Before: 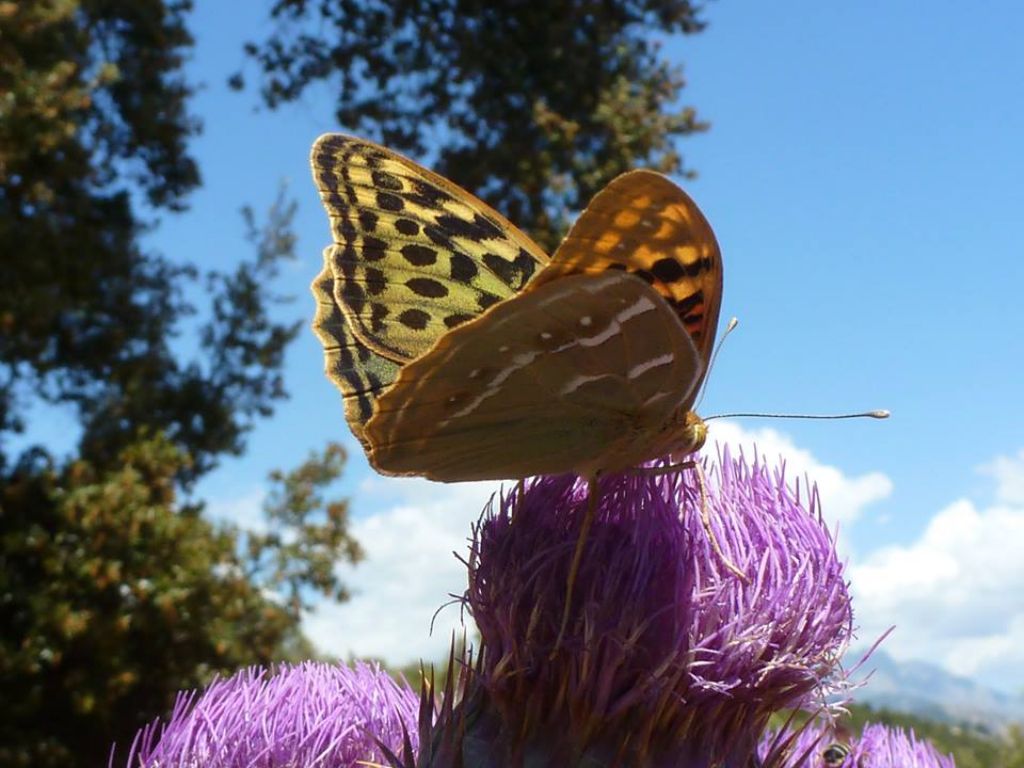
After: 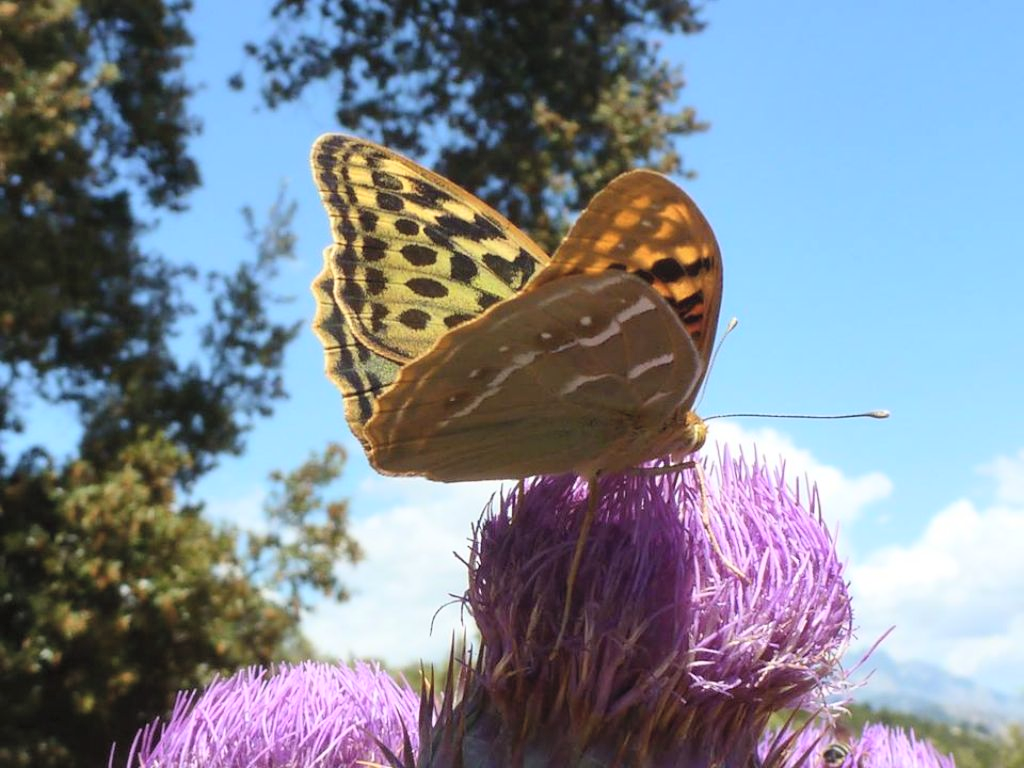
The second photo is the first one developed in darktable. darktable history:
shadows and highlights: shadows 37.74, highlights -27.4, soften with gaussian
contrast brightness saturation: contrast 0.144, brightness 0.23
